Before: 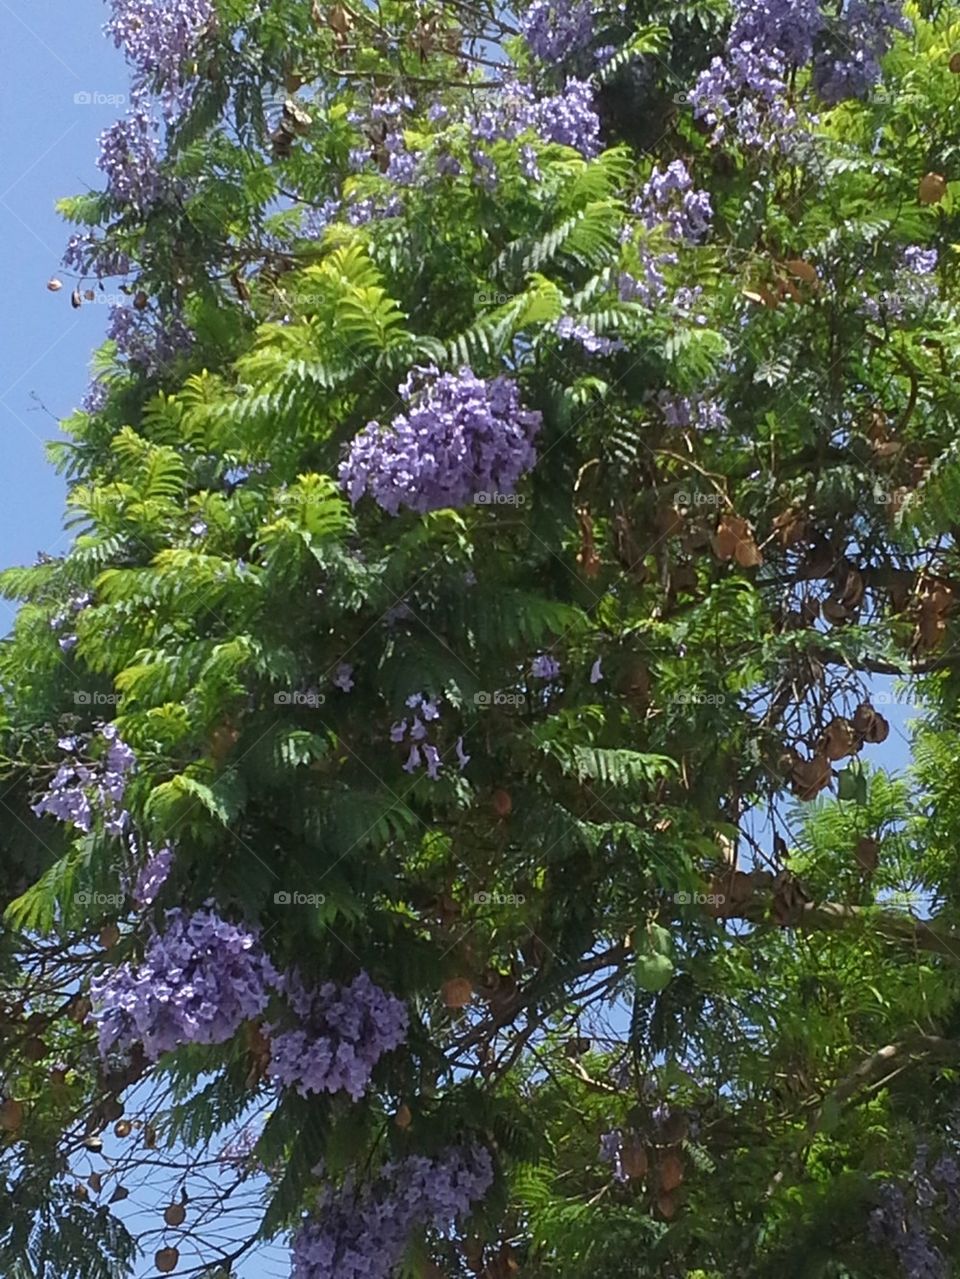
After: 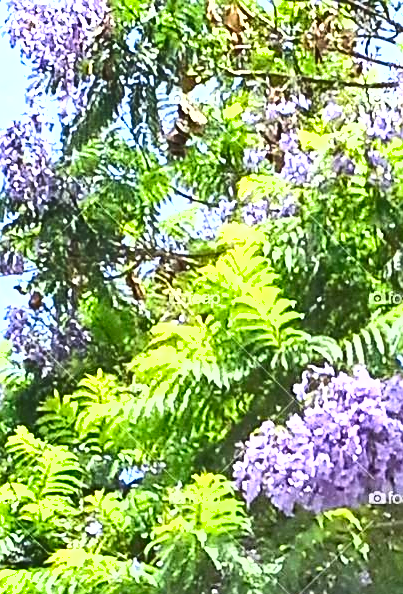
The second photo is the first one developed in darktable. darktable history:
contrast brightness saturation: contrast 0.198, brightness 0.143, saturation 0.146
exposure: black level correction 0.001, exposure 1.837 EV, compensate highlight preservation false
sharpen: on, module defaults
shadows and highlights: shadows 76.59, highlights -60.68, soften with gaussian
crop and rotate: left 11.01%, top 0.072%, right 47.003%, bottom 53.449%
